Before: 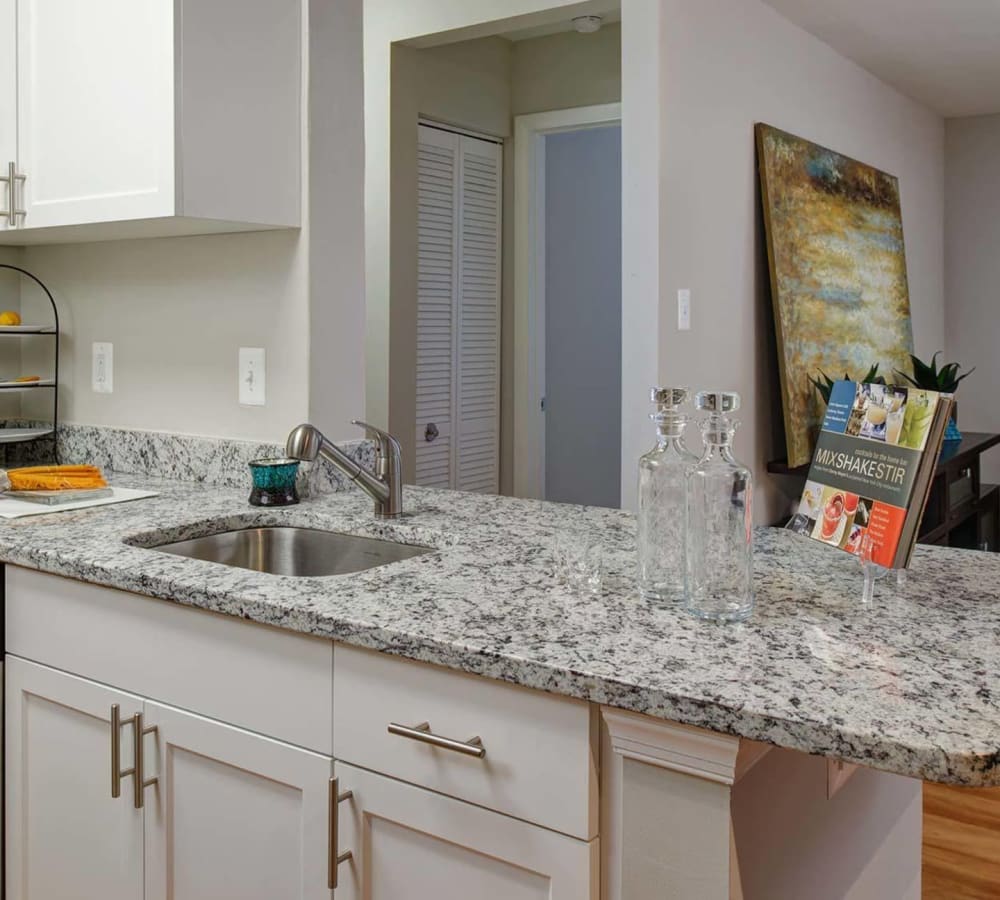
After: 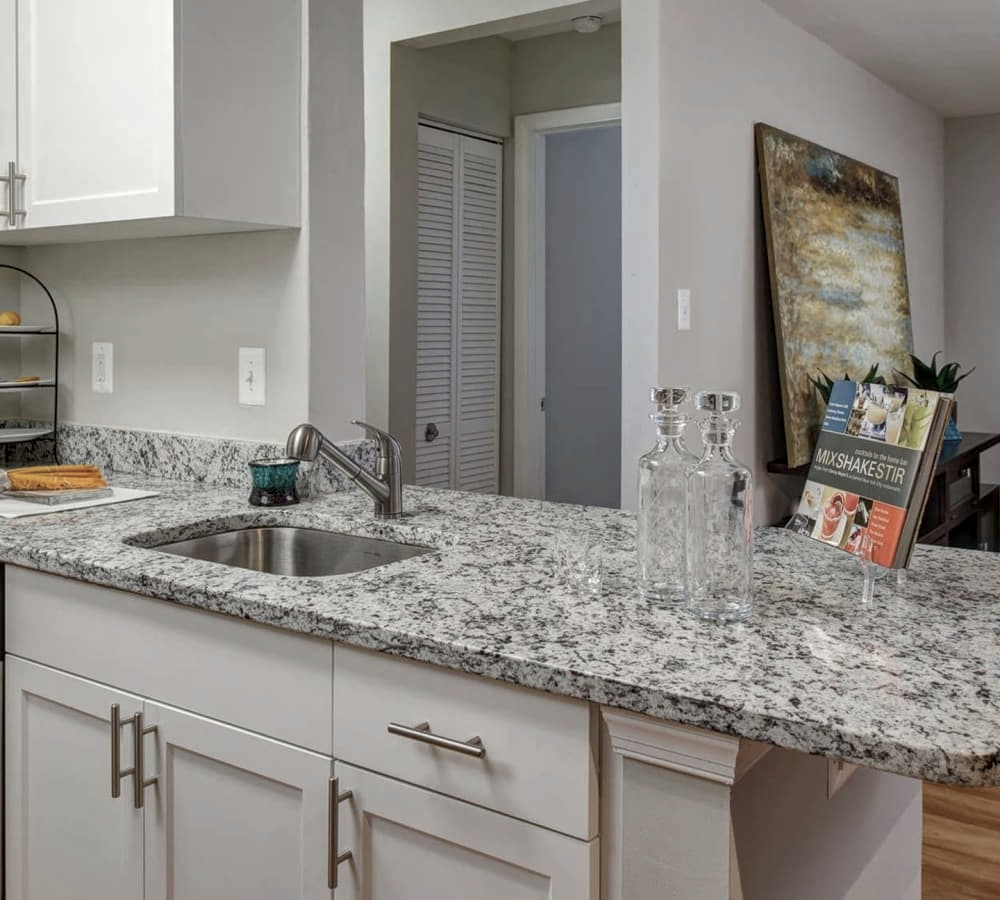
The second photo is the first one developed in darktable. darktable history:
local contrast: on, module defaults
contrast brightness saturation: contrast 0.096, saturation -0.373
shadows and highlights: on, module defaults
